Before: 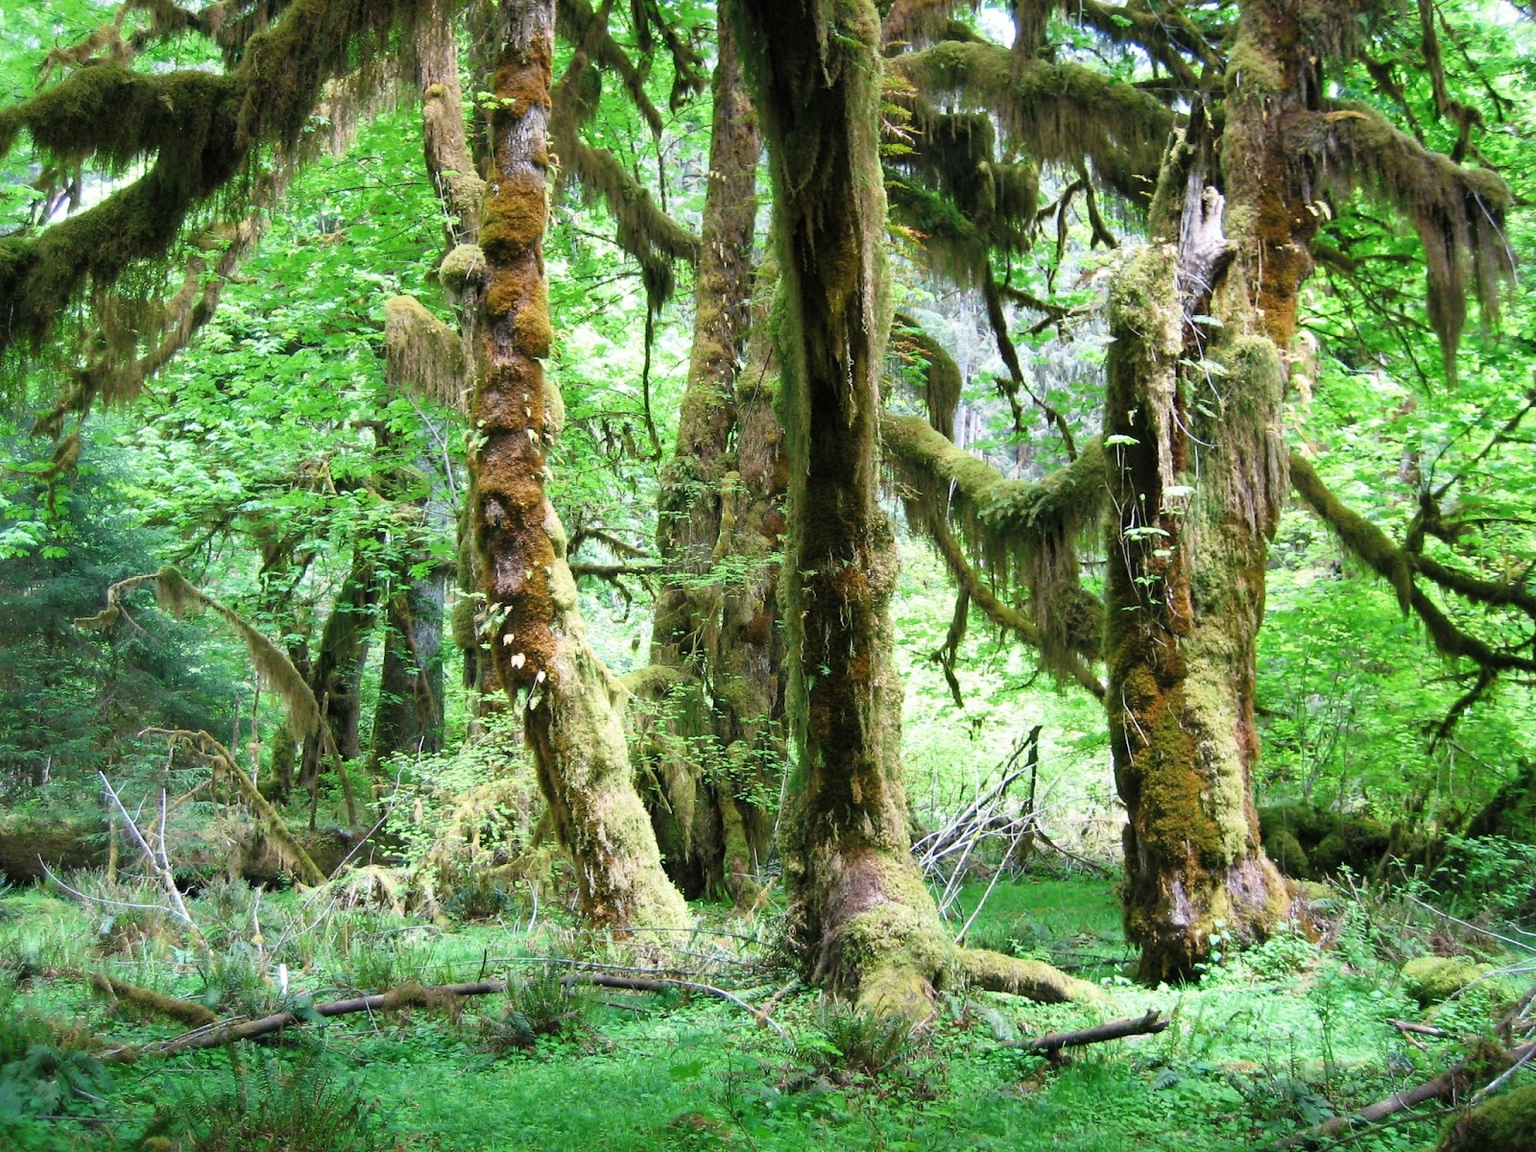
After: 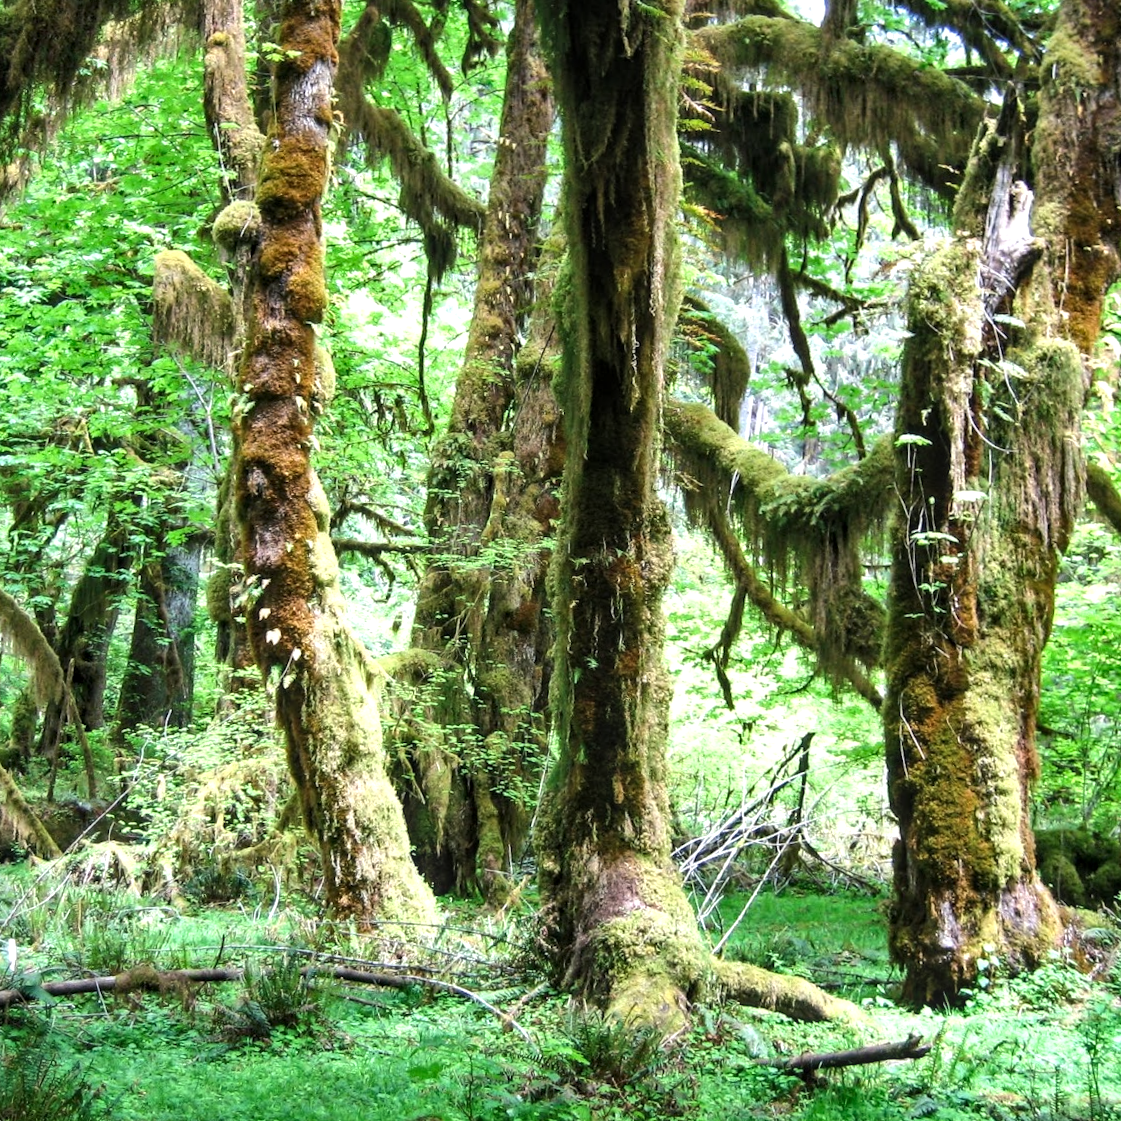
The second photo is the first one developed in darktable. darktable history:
tone equalizer: -8 EV -0.443 EV, -7 EV -0.4 EV, -6 EV -0.361 EV, -5 EV -0.251 EV, -3 EV 0.243 EV, -2 EV 0.319 EV, -1 EV 0.406 EV, +0 EV 0.415 EV, edges refinement/feathering 500, mask exposure compensation -1.57 EV, preserve details no
shadows and highlights: shadows 52.97, soften with gaussian
local contrast: on, module defaults
crop and rotate: angle -3.02°, left 14.106%, top 0.028%, right 10.989%, bottom 0.062%
